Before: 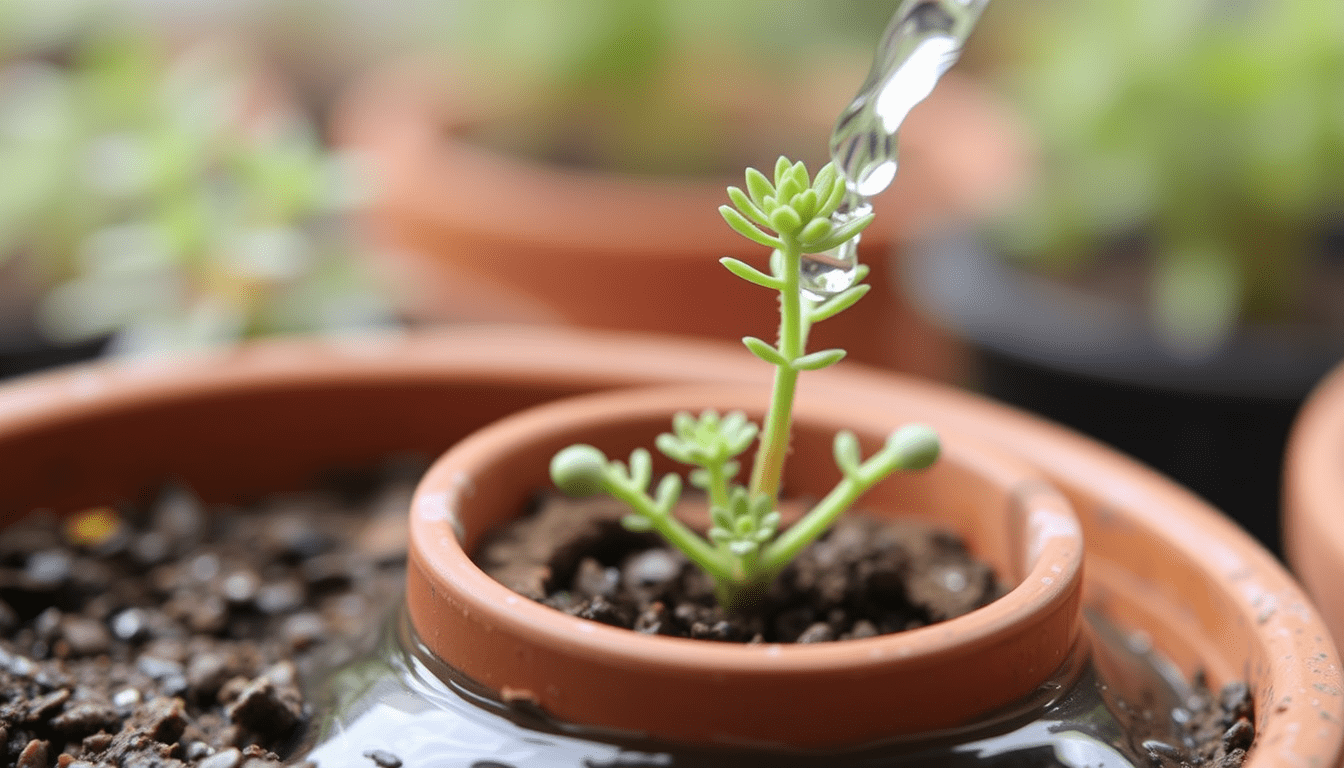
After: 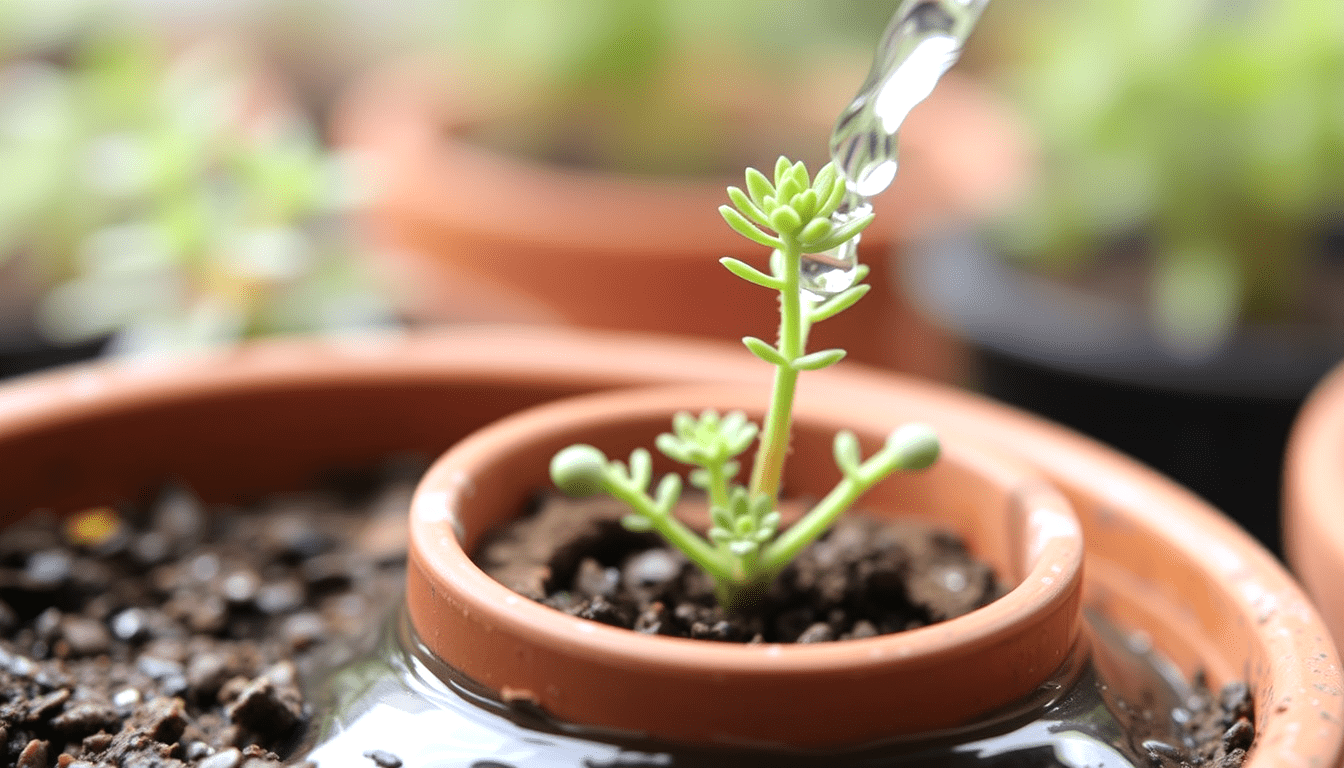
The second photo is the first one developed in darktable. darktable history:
tone equalizer: -8 EV -0.444 EV, -7 EV -0.415 EV, -6 EV -0.342 EV, -5 EV -0.189 EV, -3 EV 0.223 EV, -2 EV 0.361 EV, -1 EV 0.364 EV, +0 EV 0.436 EV
